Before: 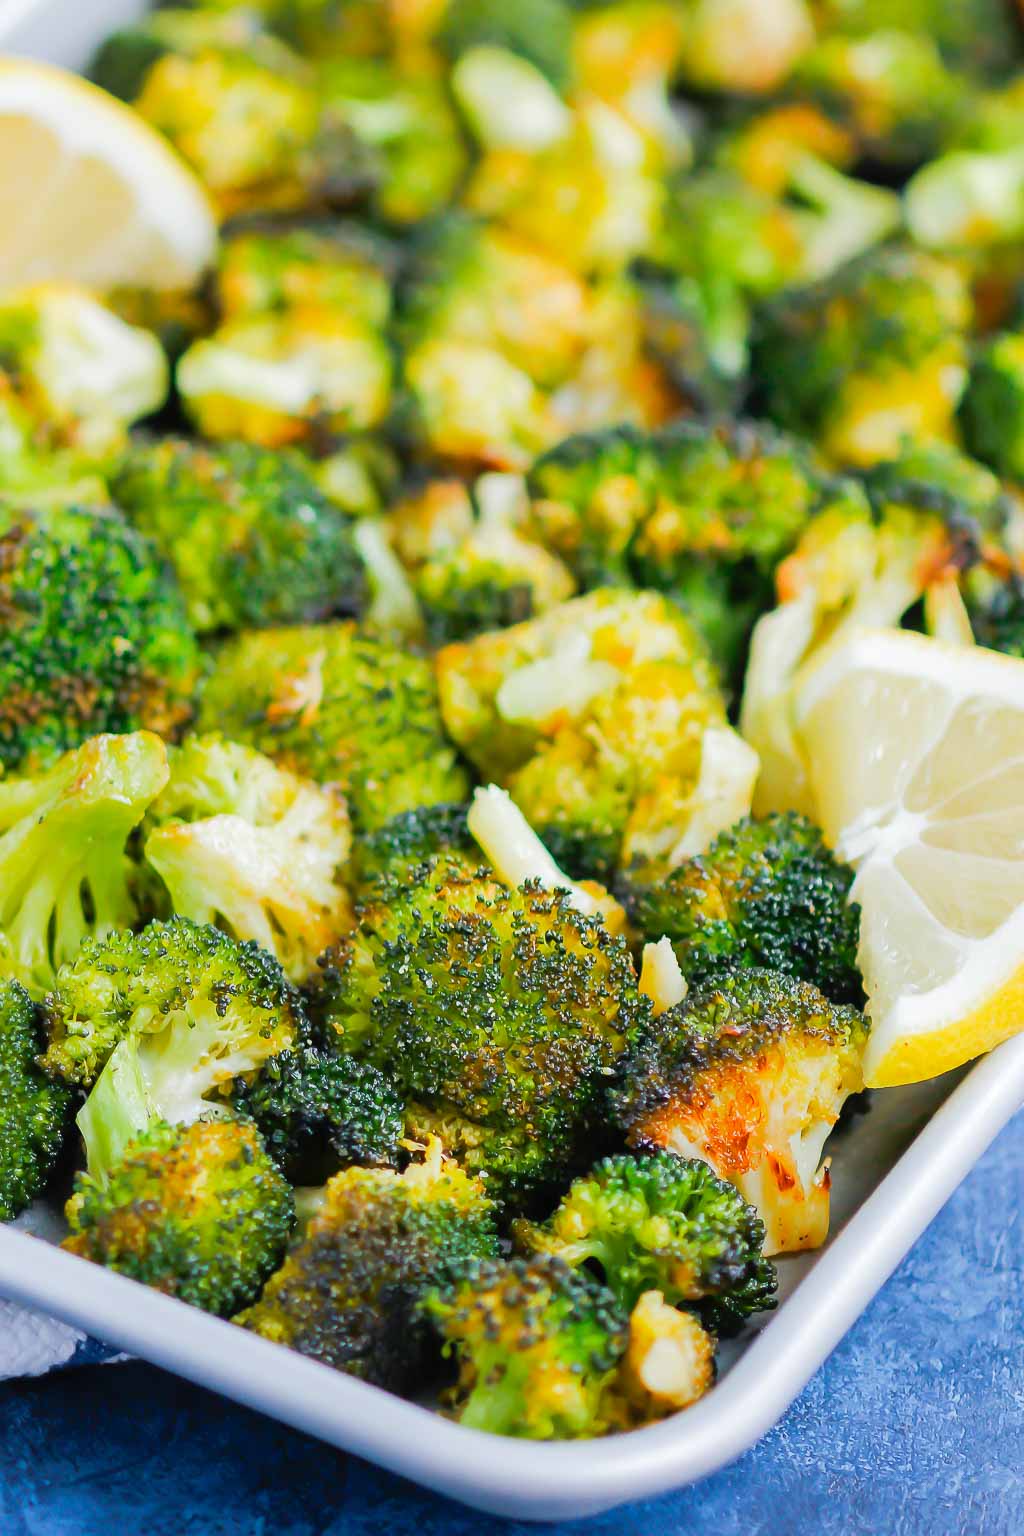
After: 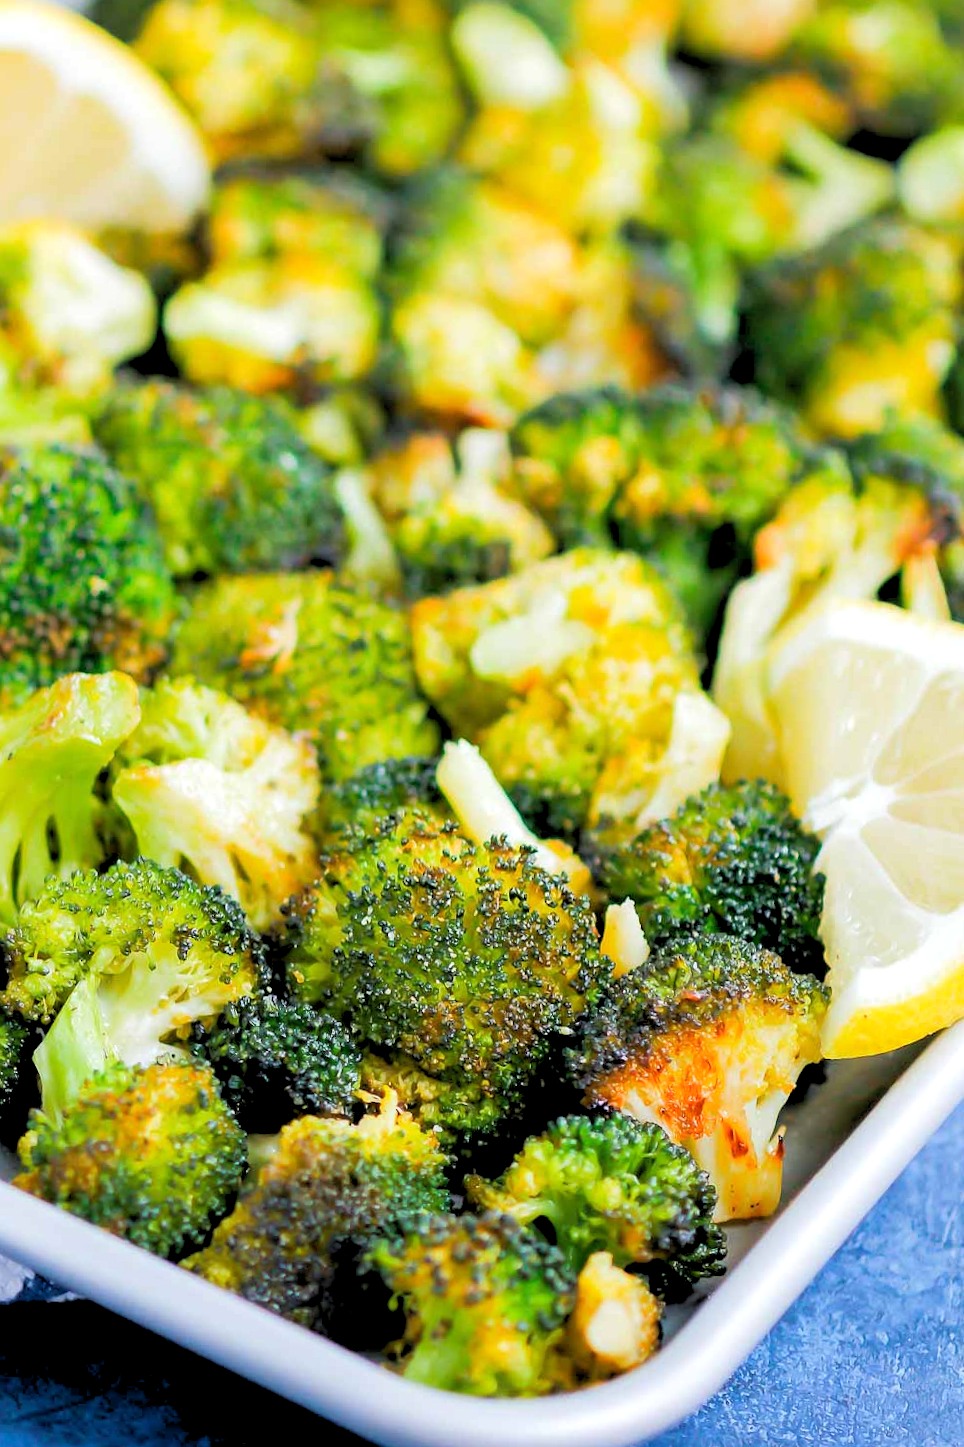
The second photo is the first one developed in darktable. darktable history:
rgb levels: levels [[0.013, 0.434, 0.89], [0, 0.5, 1], [0, 0.5, 1]]
crop and rotate: angle -2.38°
